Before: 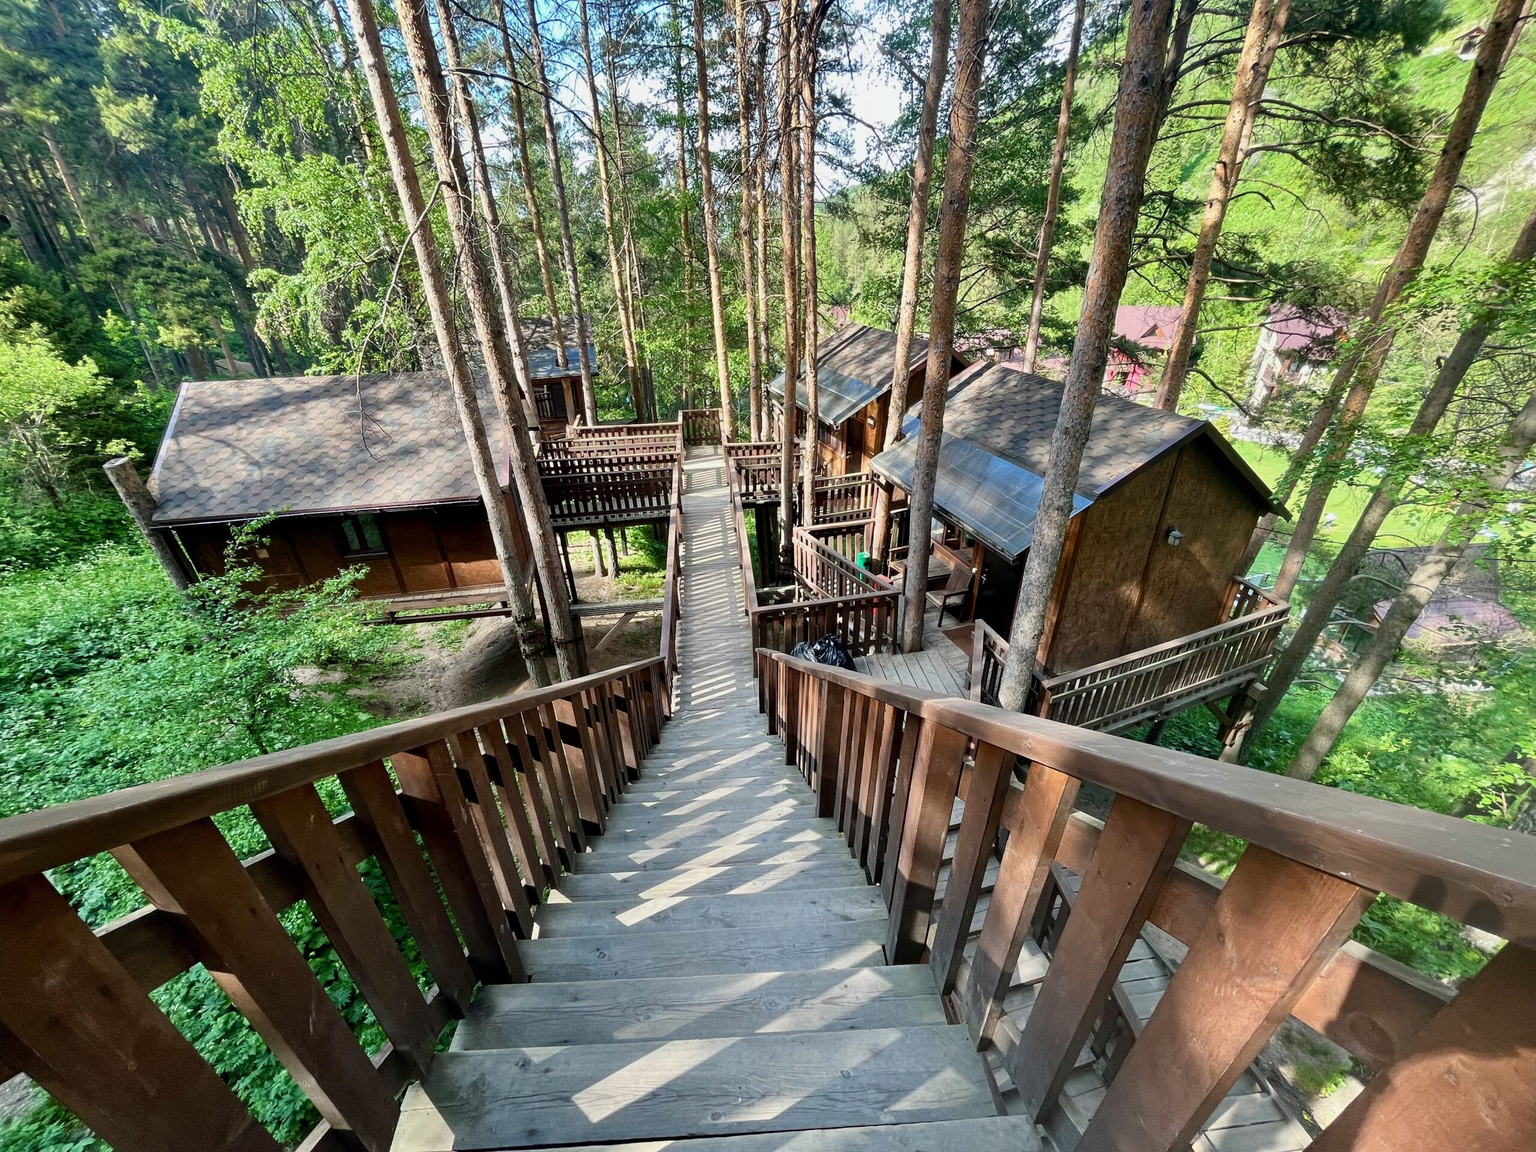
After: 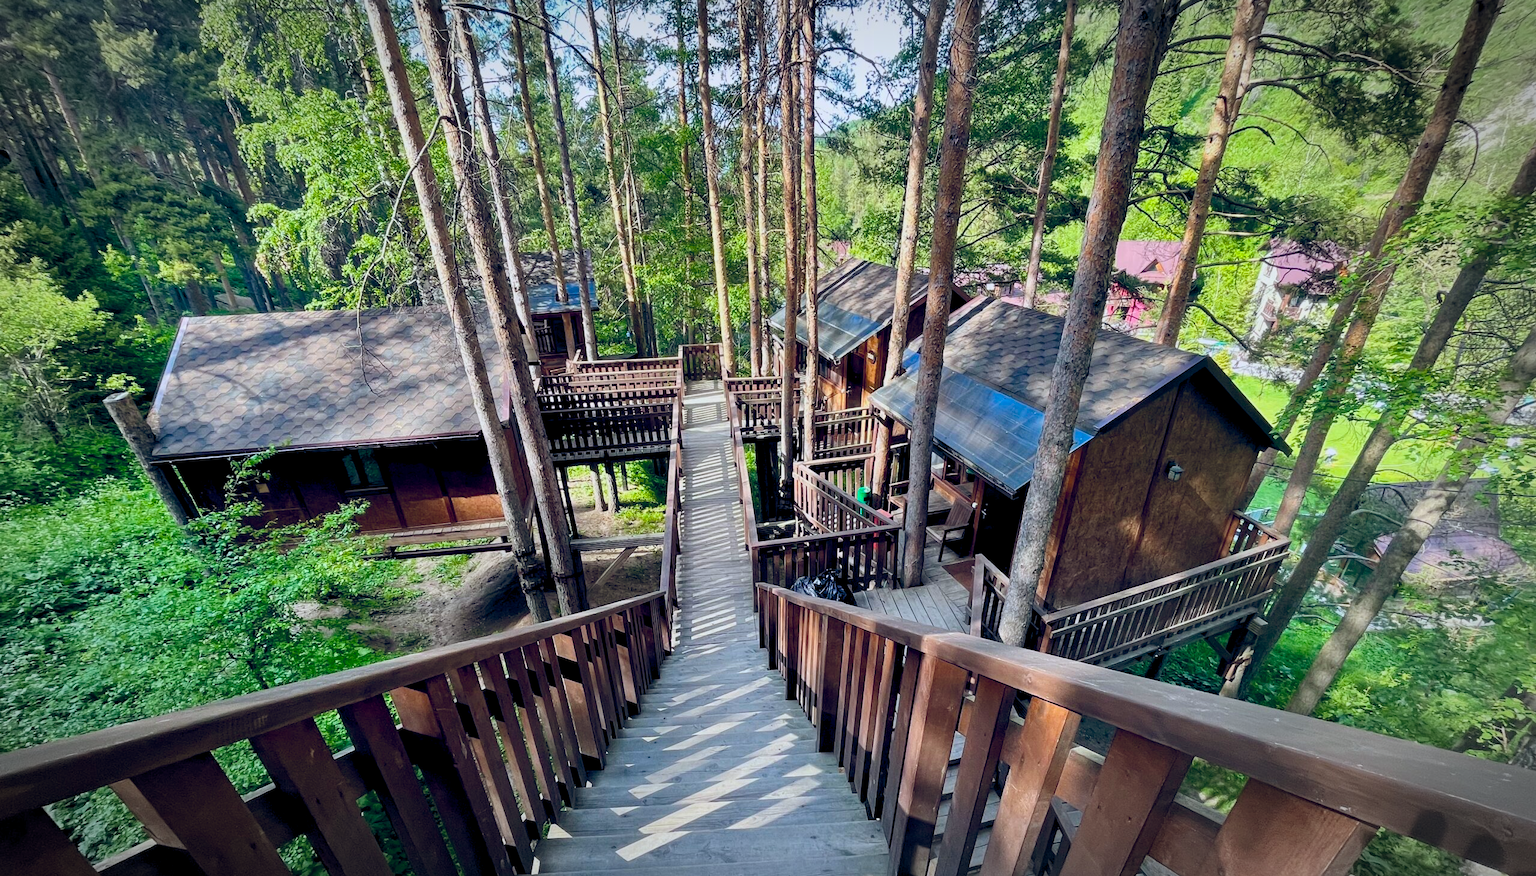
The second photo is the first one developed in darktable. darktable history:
crop: top 5.724%, bottom 18.138%
vignetting: automatic ratio true, unbound false
color calibration: output R [0.994, 0.059, -0.119, 0], output G [-0.036, 1.09, -0.119, 0], output B [0.078, -0.108, 0.961, 0], illuminant as shot in camera, x 0.358, y 0.373, temperature 4628.91 K
color balance rgb: shadows lift › luminance 0.768%, shadows lift › chroma 0.102%, shadows lift › hue 21.09°, power › chroma 0.231%, power › hue 60.46°, global offset › chroma 0.242%, global offset › hue 257.73°, perceptual saturation grading › global saturation 19.743%, perceptual brilliance grading › global brilliance 1.895%, perceptual brilliance grading › highlights -3.694%
